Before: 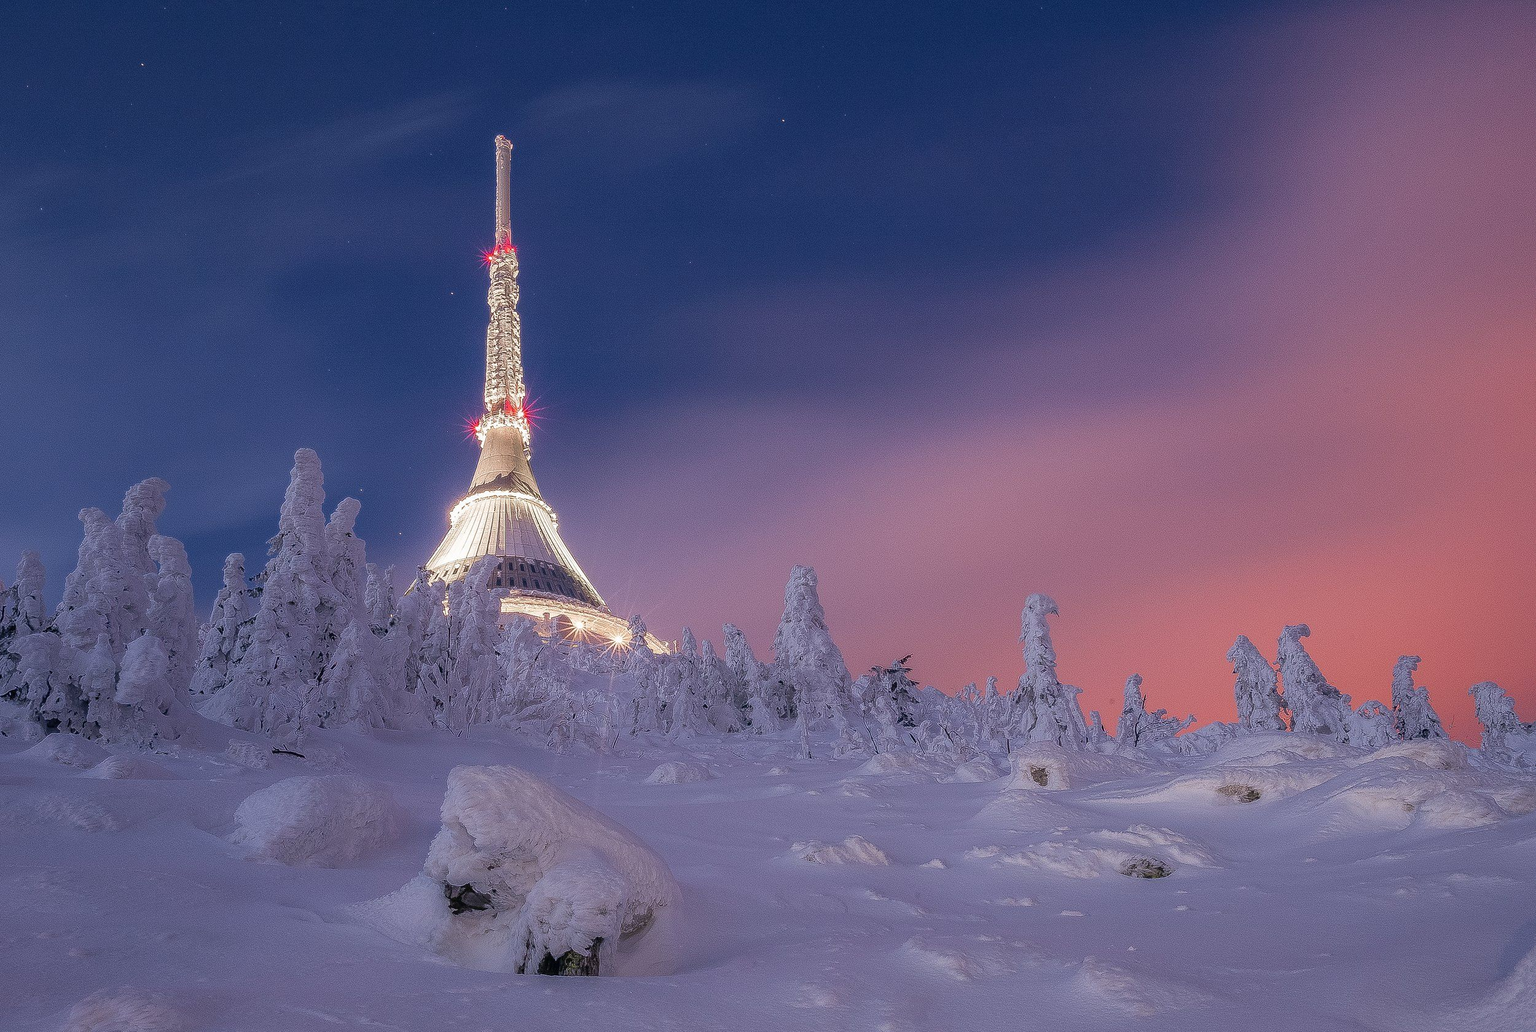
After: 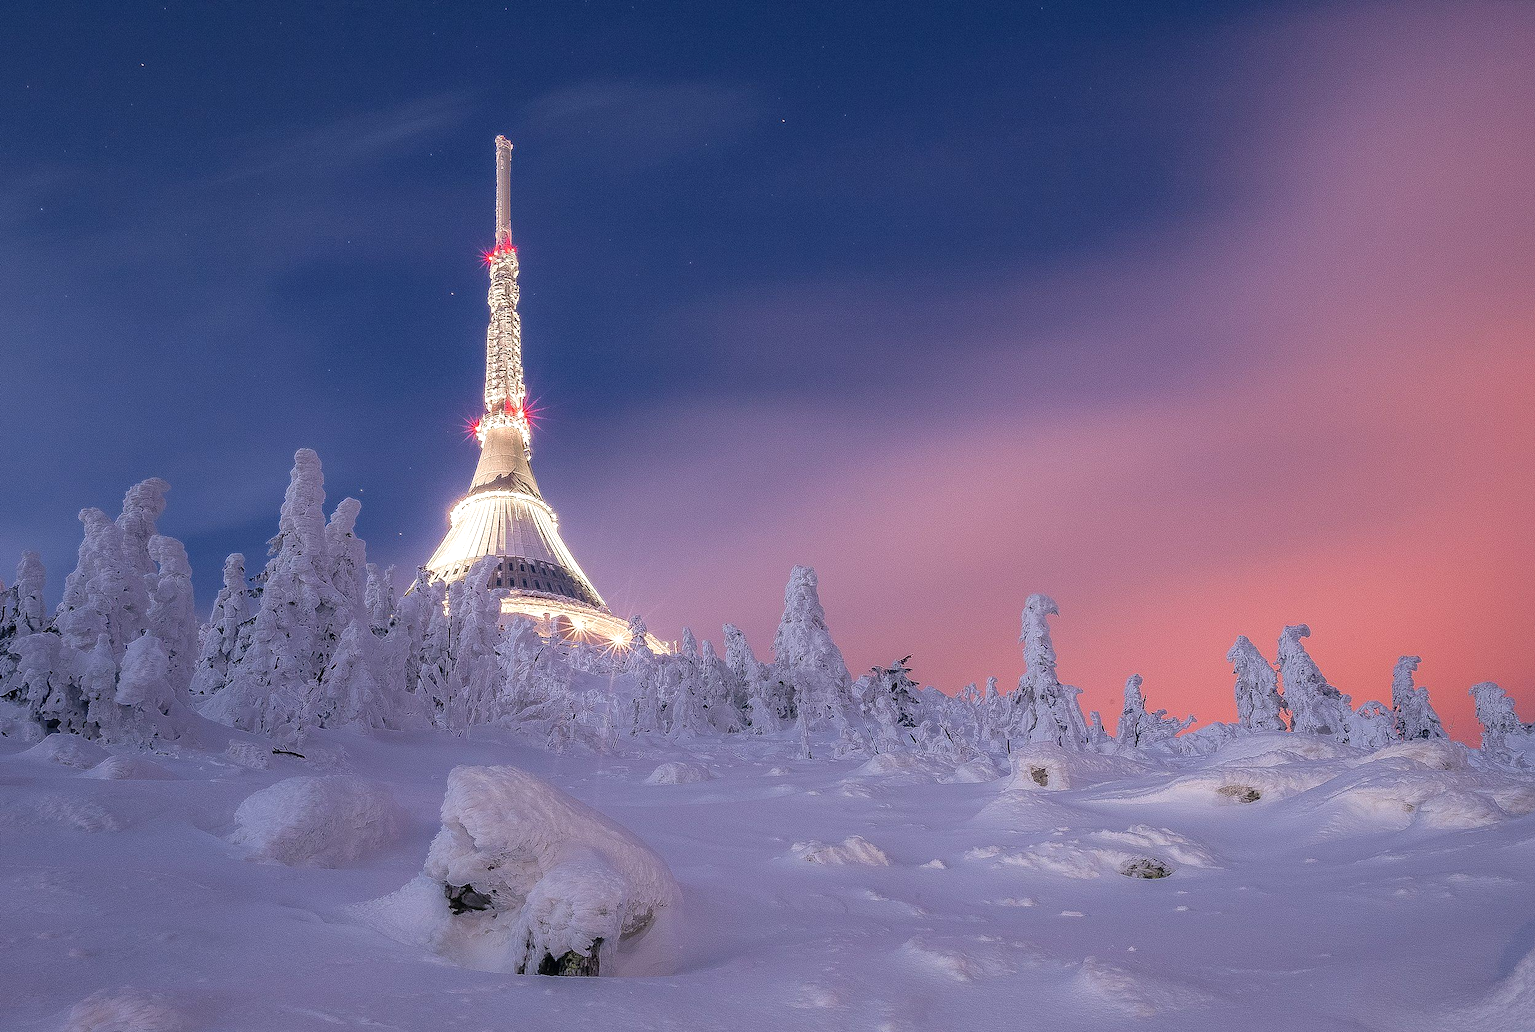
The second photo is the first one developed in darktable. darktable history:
tone equalizer: -8 EV -0.419 EV, -7 EV -0.41 EV, -6 EV -0.294 EV, -5 EV -0.23 EV, -3 EV 0.247 EV, -2 EV 0.306 EV, -1 EV 0.388 EV, +0 EV 0.435 EV
